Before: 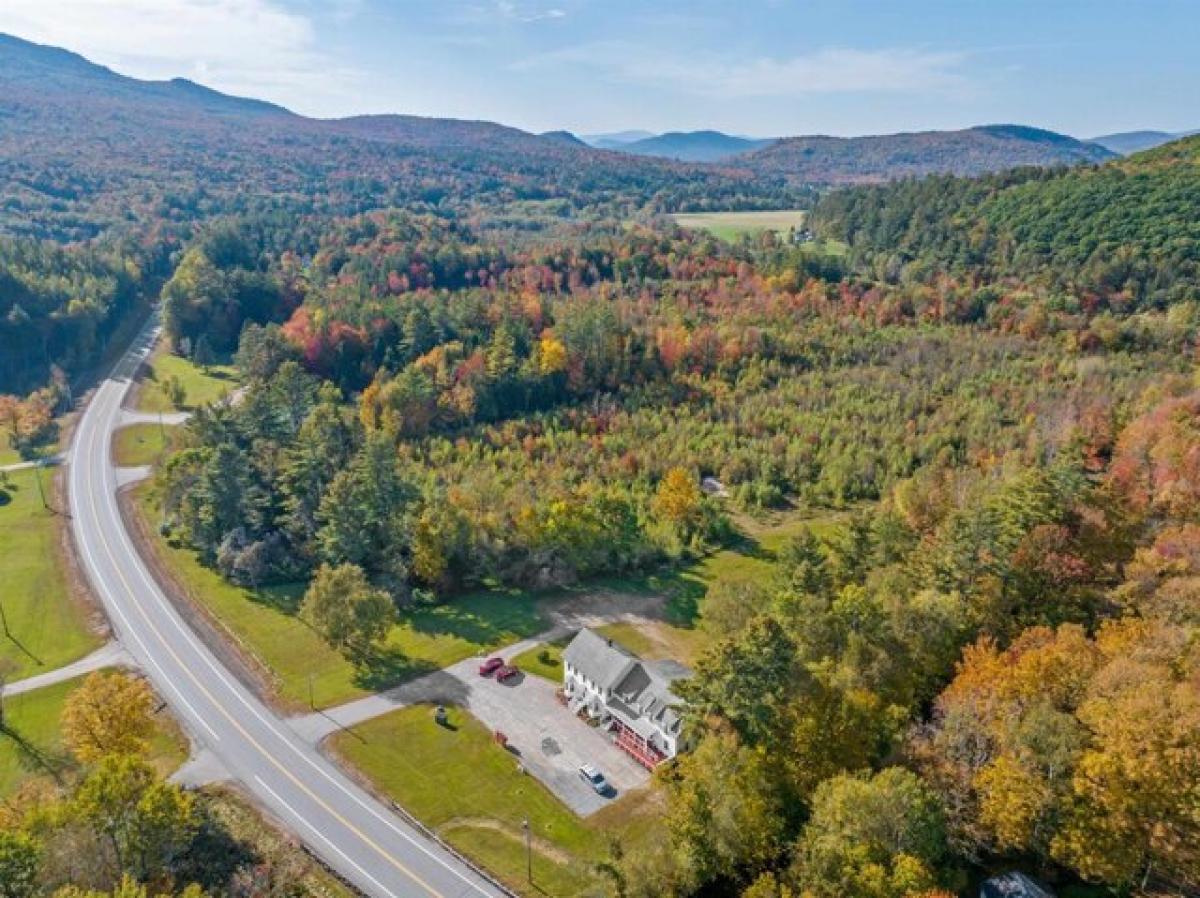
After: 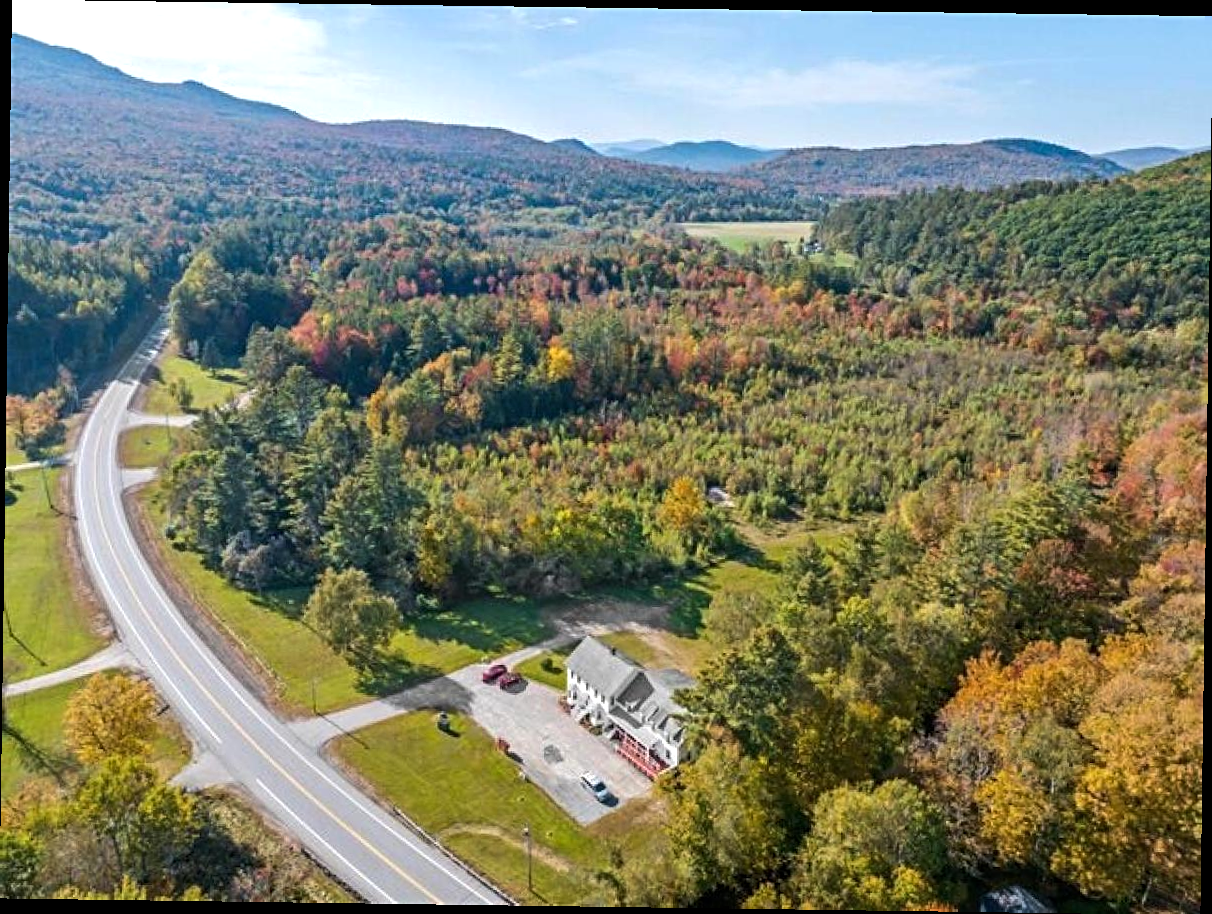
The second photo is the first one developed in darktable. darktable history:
rotate and perspective: rotation 0.8°, automatic cropping off
sharpen: radius 2.529, amount 0.323
tone equalizer: -8 EV -0.417 EV, -7 EV -0.389 EV, -6 EV -0.333 EV, -5 EV -0.222 EV, -3 EV 0.222 EV, -2 EV 0.333 EV, -1 EV 0.389 EV, +0 EV 0.417 EV, edges refinement/feathering 500, mask exposure compensation -1.57 EV, preserve details no
